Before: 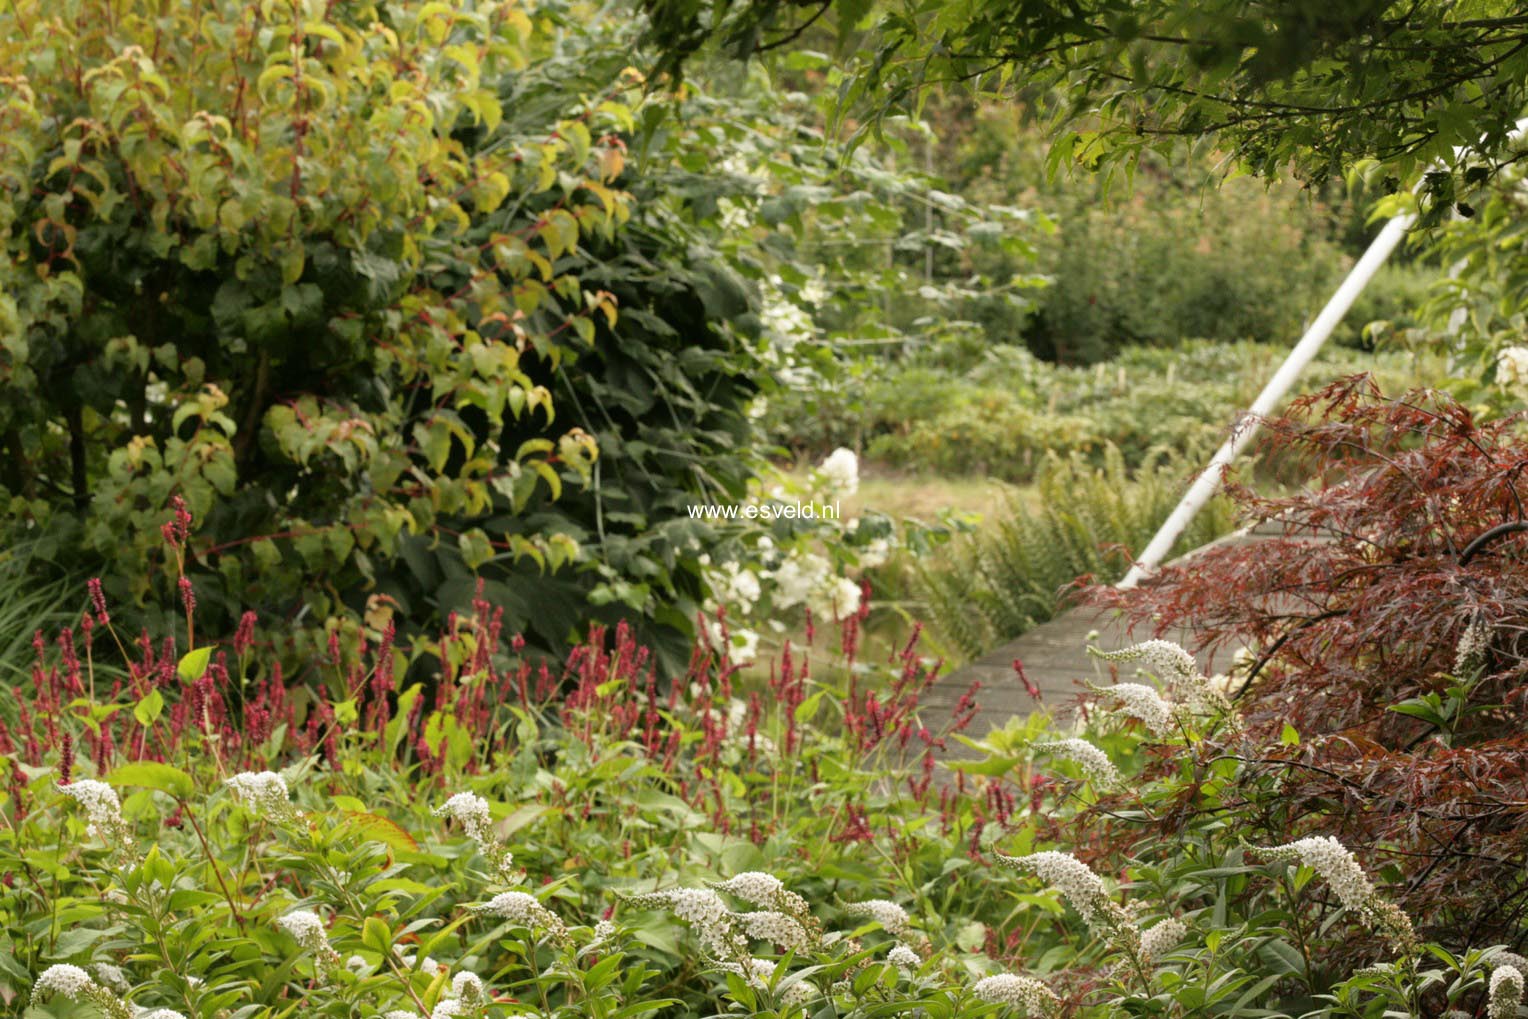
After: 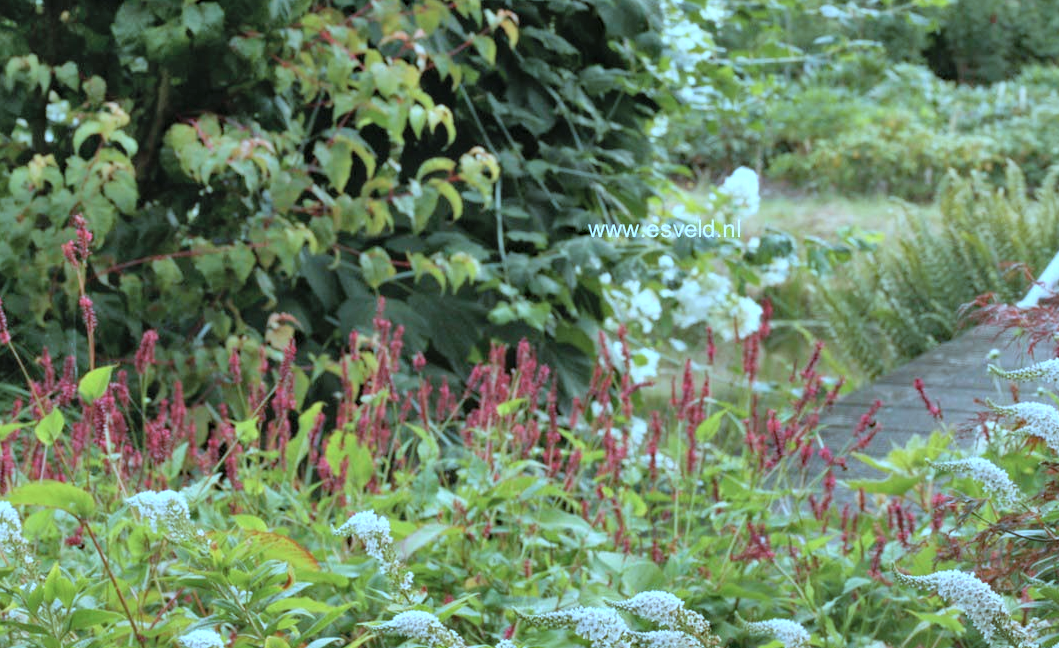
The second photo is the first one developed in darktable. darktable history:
haze removal: compatibility mode true, adaptive false
shadows and highlights: low approximation 0.01, soften with gaussian
contrast brightness saturation: brightness 0.15
white balance: red 0.926, green 1.003, blue 1.133
color correction: highlights a* -9.35, highlights b* -23.15
crop: left 6.488%, top 27.668%, right 24.183%, bottom 8.656%
